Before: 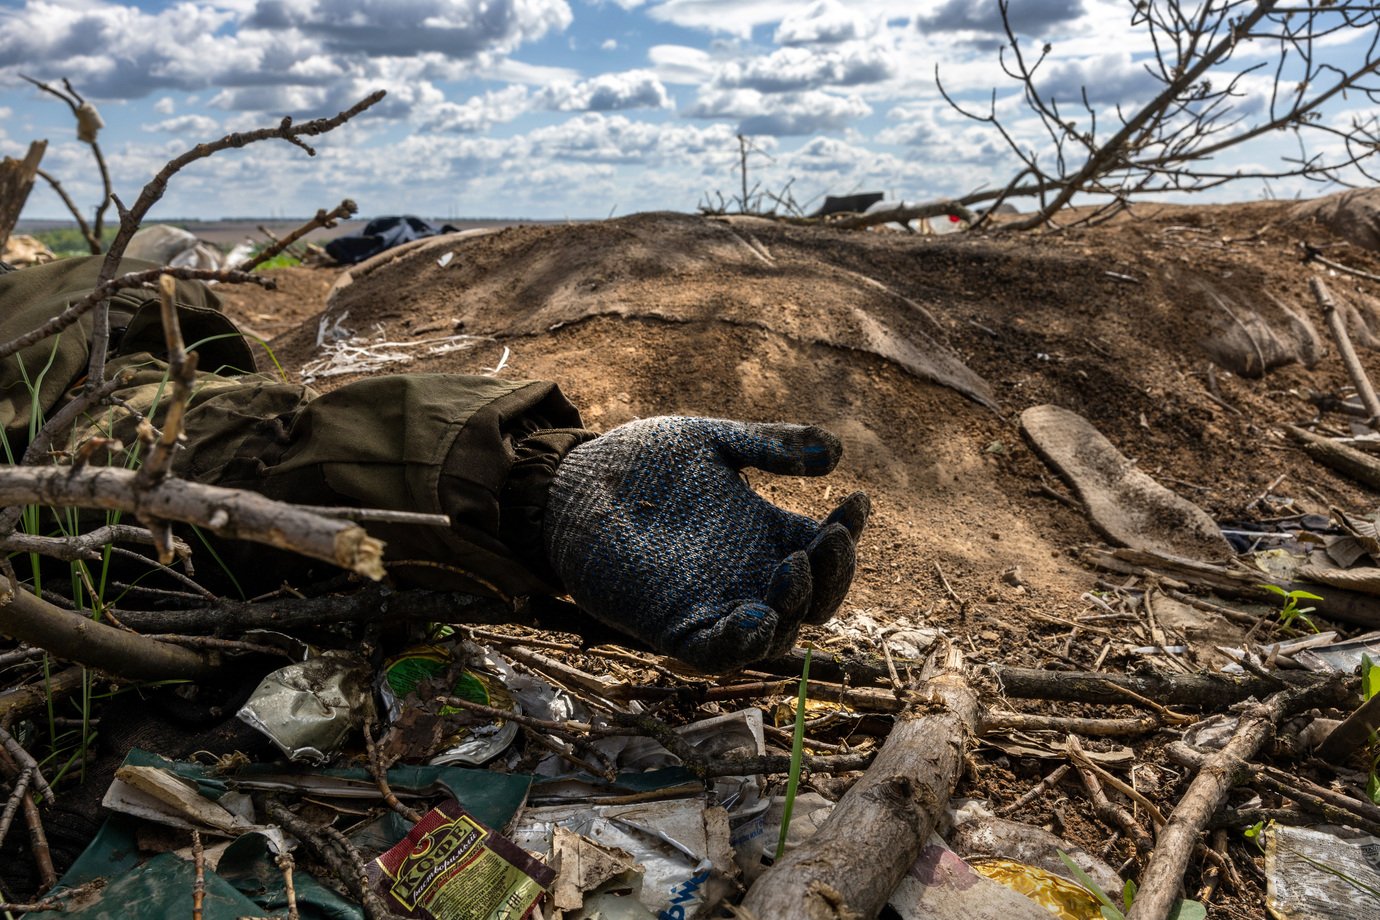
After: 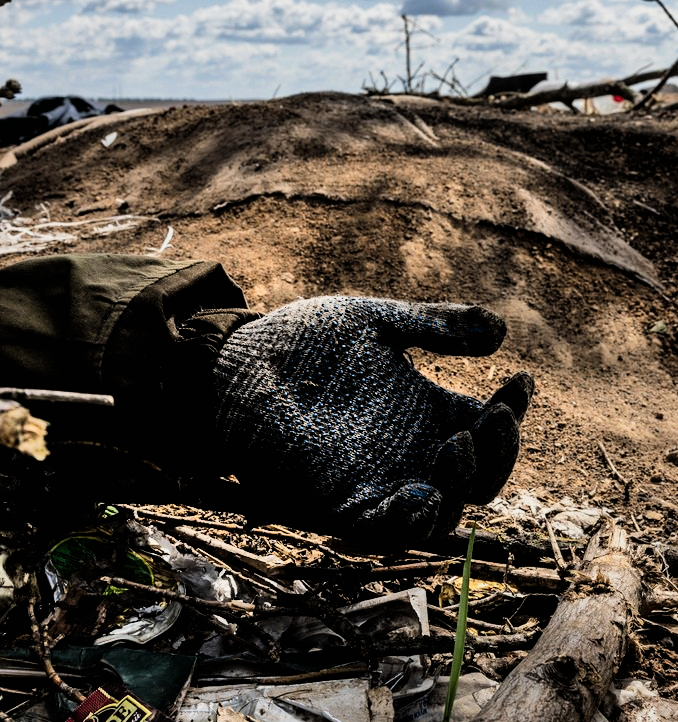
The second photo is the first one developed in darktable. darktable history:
filmic rgb: black relative exposure -5.07 EV, white relative exposure 3.51 EV, hardness 3.19, contrast 1.407, highlights saturation mix -31.47%, iterations of high-quality reconstruction 0
crop and rotate: angle 0.013°, left 24.395%, top 13.064%, right 26.419%, bottom 8.412%
shadows and highlights: shadows 48.86, highlights -41.51, soften with gaussian
